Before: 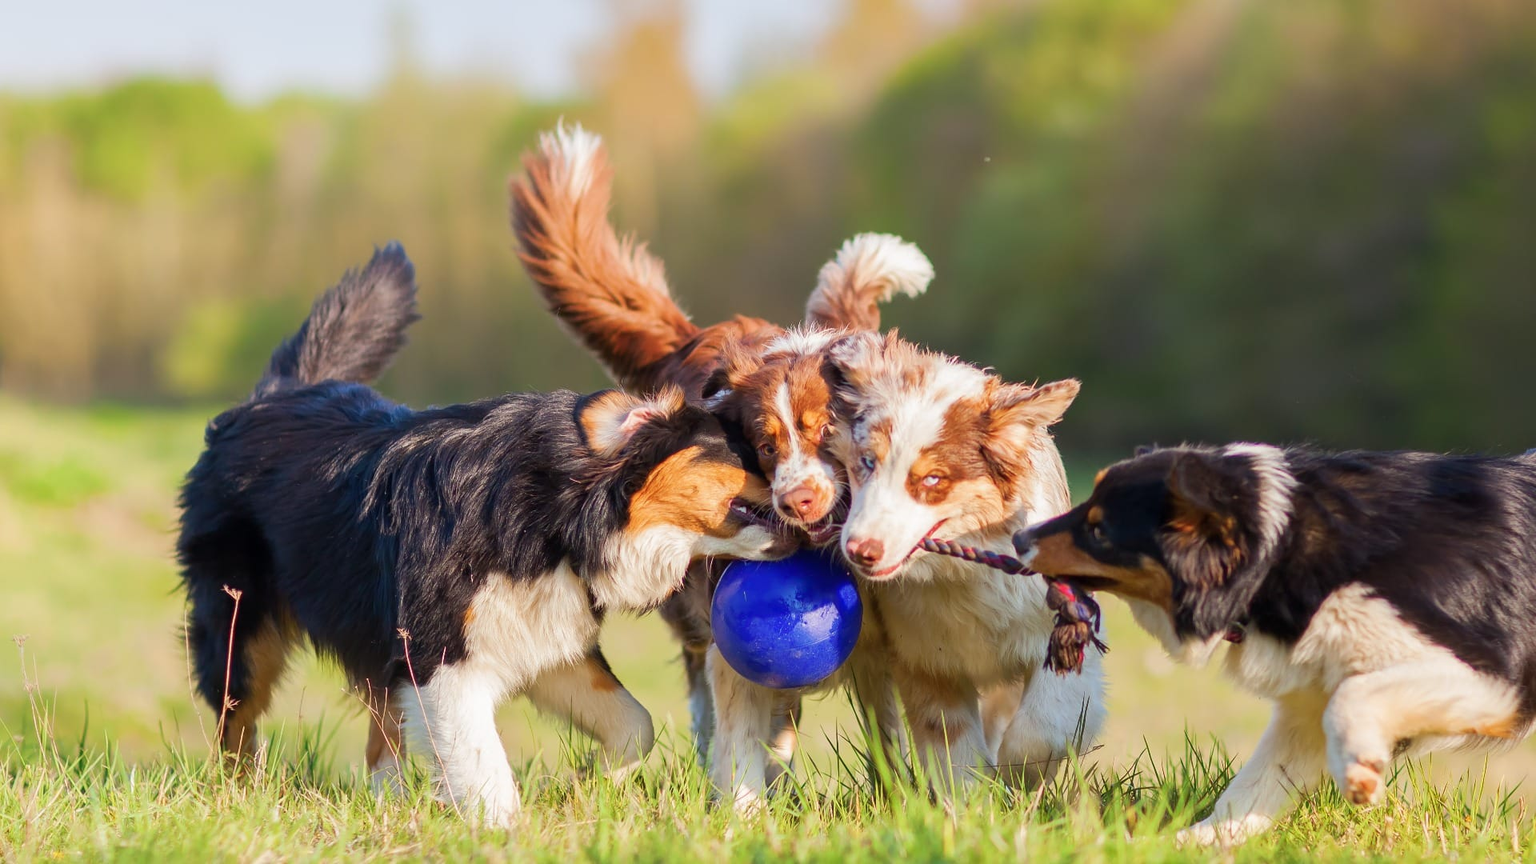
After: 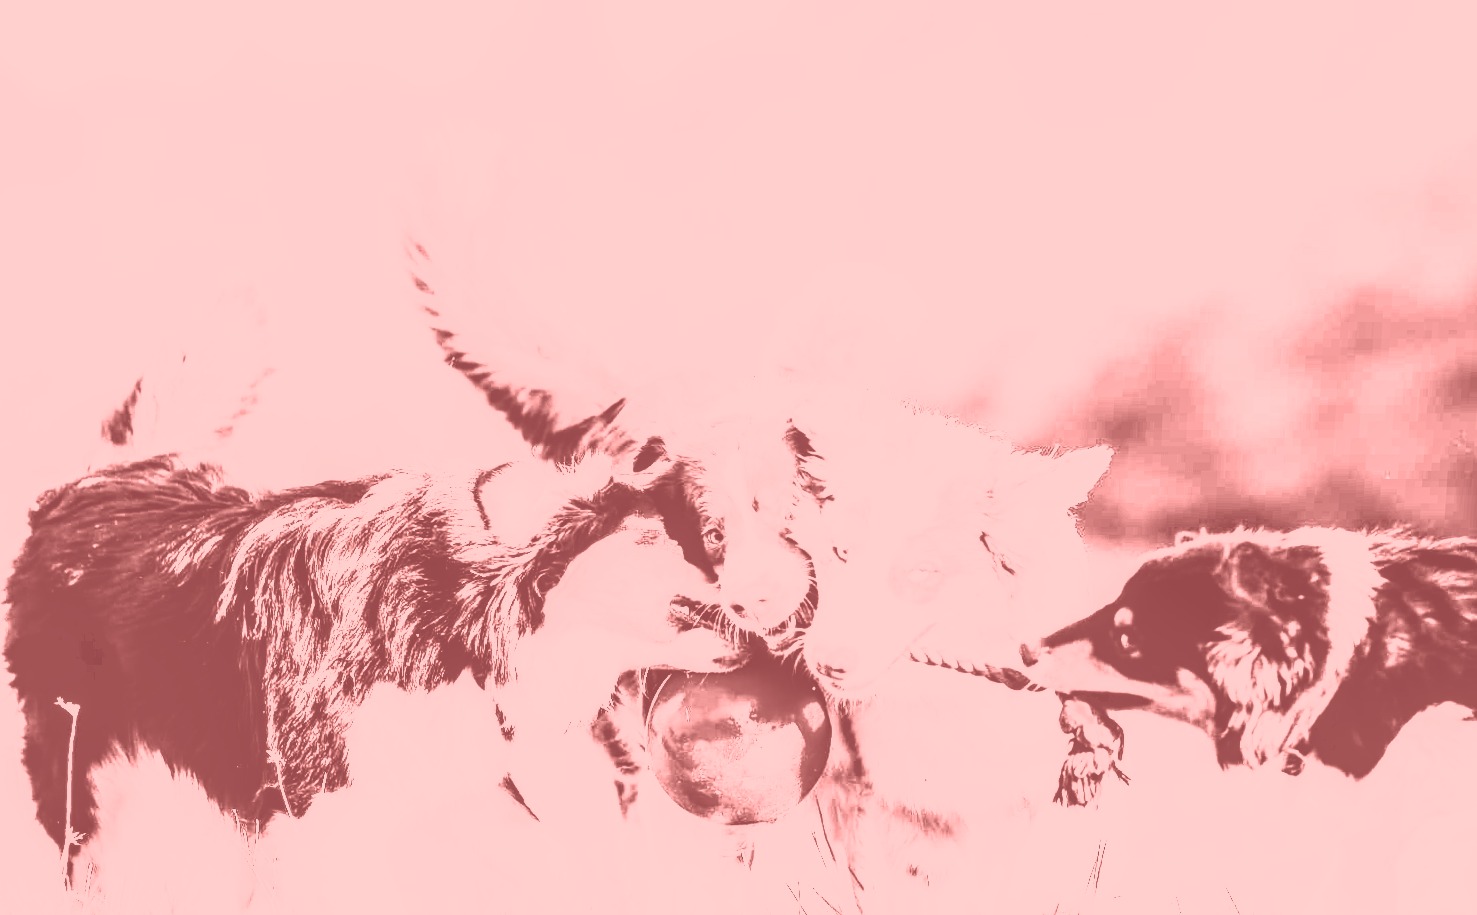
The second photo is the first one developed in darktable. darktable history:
exposure: black level correction 0.001, exposure 1.822 EV, compensate exposure bias true, compensate highlight preservation false
tone curve: curves: ch0 [(0, 0) (0.003, 0.047) (0.011, 0.047) (0.025, 0.047) (0.044, 0.049) (0.069, 0.051) (0.1, 0.062) (0.136, 0.086) (0.177, 0.125) (0.224, 0.178) (0.277, 0.246) (0.335, 0.324) (0.399, 0.407) (0.468, 0.48) (0.543, 0.57) (0.623, 0.675) (0.709, 0.772) (0.801, 0.876) (0.898, 0.963) (1, 1)], preserve colors none
local contrast: highlights 60%, shadows 60%, detail 160%
crop: left 9.929%, top 3.475%, right 9.188%, bottom 9.529%
contrast brightness saturation: contrast 0.93, brightness 0.2
colorize: saturation 51%, source mix 50.67%, lightness 50.67%
rotate and perspective: rotation 0.074°, lens shift (vertical) 0.096, lens shift (horizontal) -0.041, crop left 0.043, crop right 0.952, crop top 0.024, crop bottom 0.979
velvia: strength 45%
